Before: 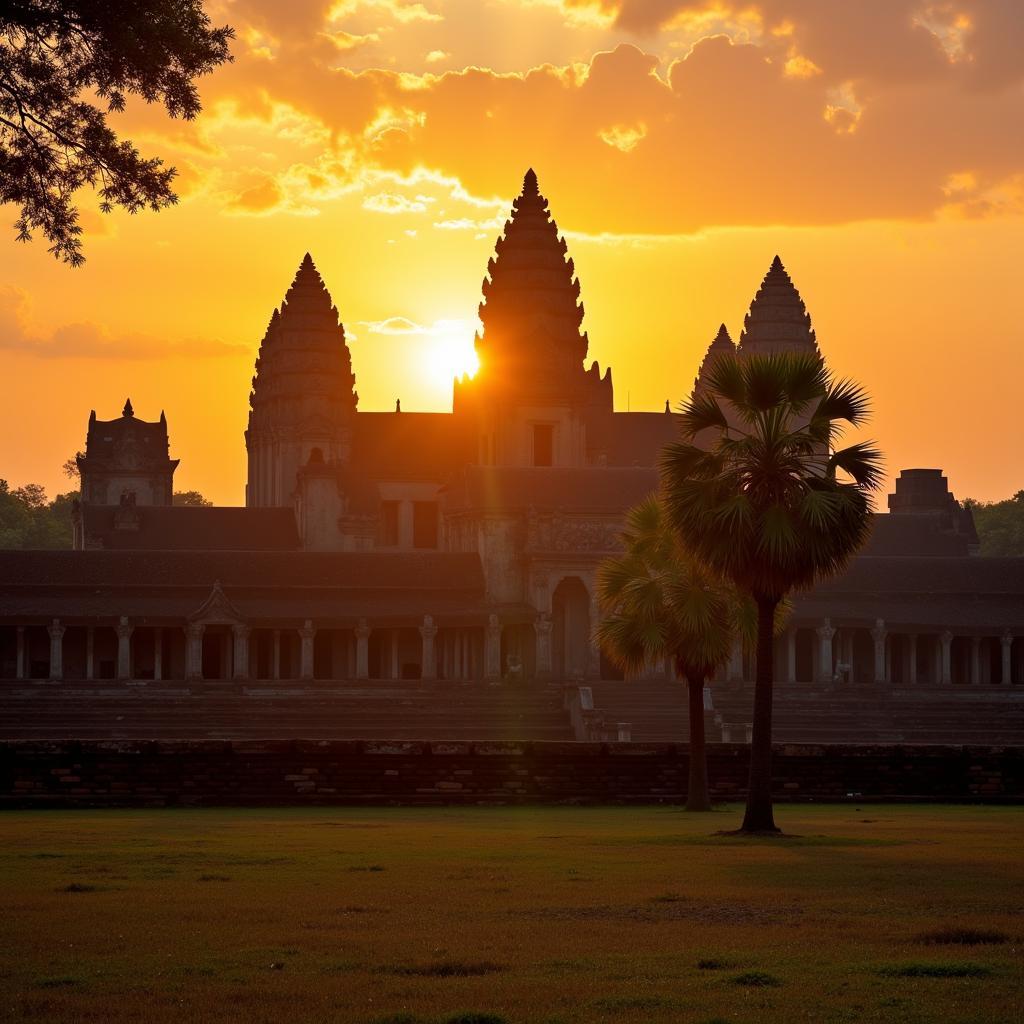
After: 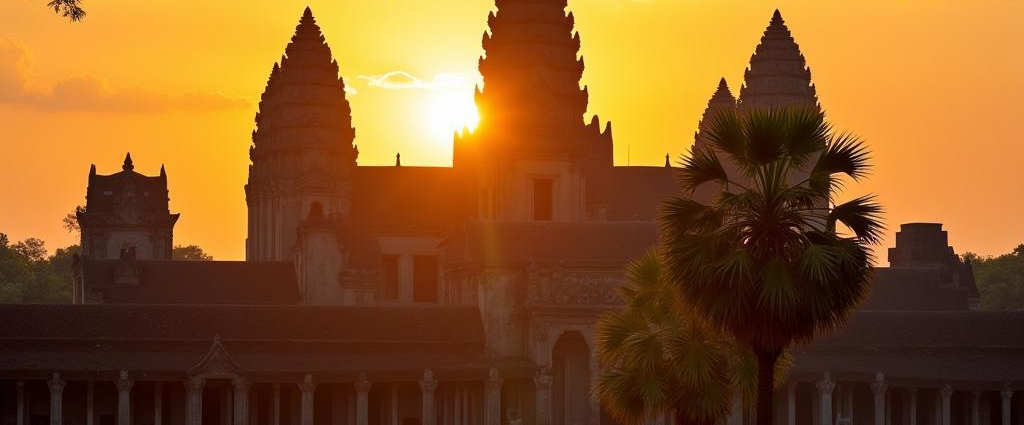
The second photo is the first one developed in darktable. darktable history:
exposure: compensate highlight preservation false
crop and rotate: top 24.116%, bottom 34.354%
